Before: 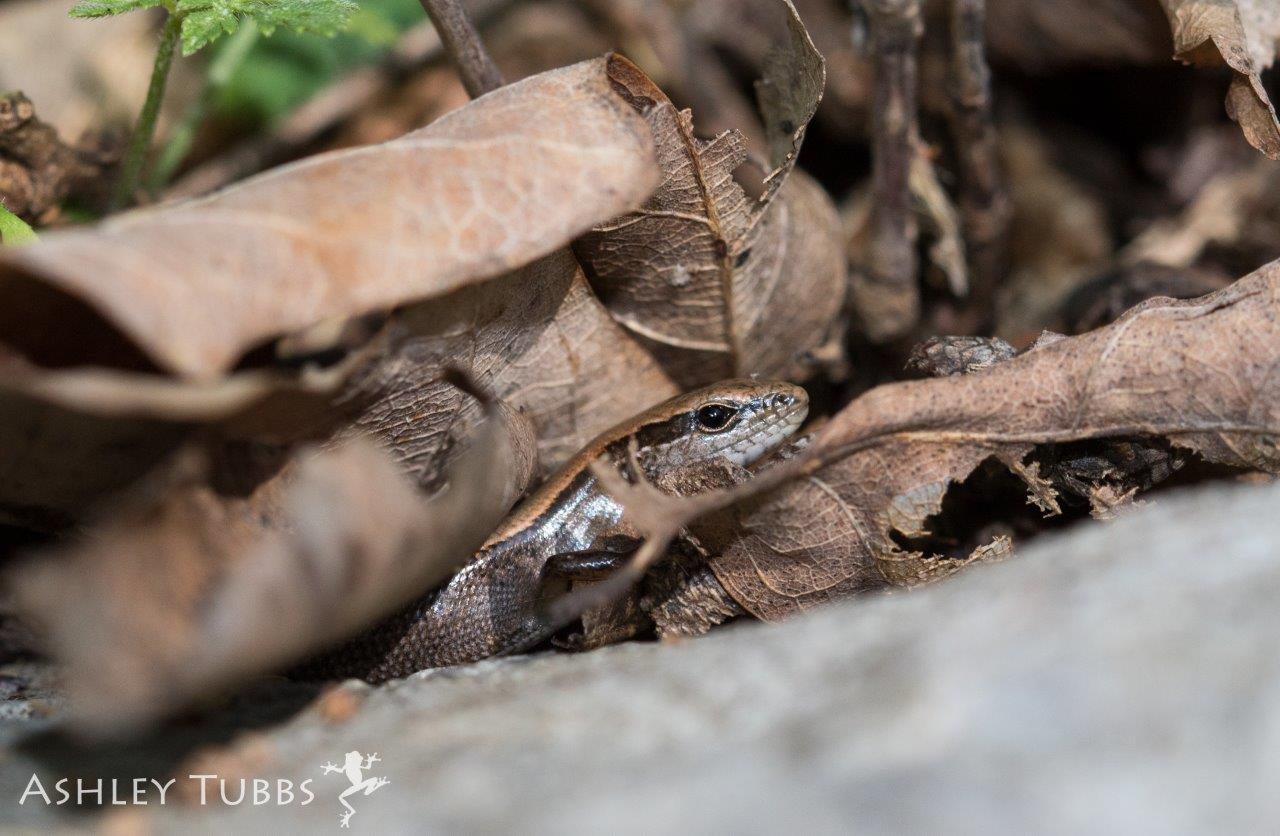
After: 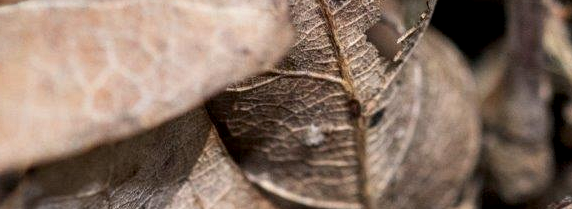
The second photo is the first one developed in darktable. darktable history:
local contrast: highlights 35%, detail 135%
tone equalizer: -8 EV 0.06 EV, smoothing diameter 25%, edges refinement/feathering 10, preserve details guided filter
crop: left 28.64%, top 16.832%, right 26.637%, bottom 58.055%
